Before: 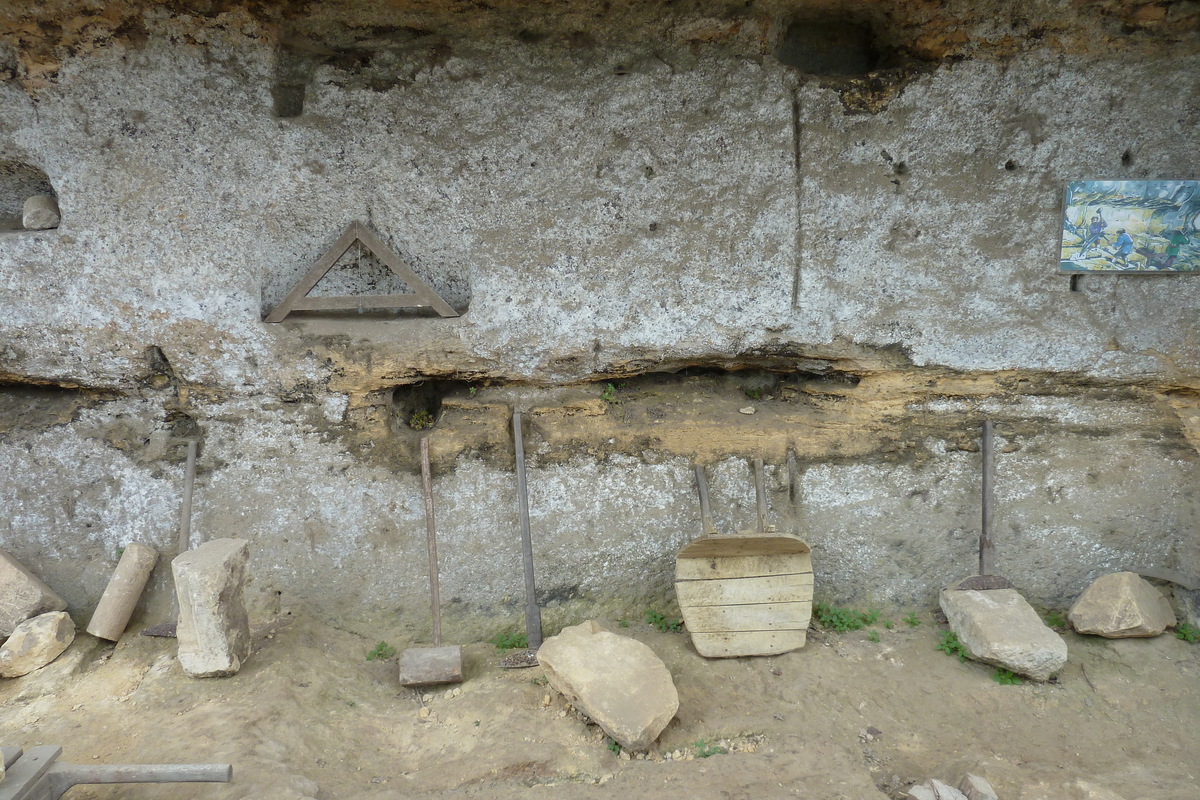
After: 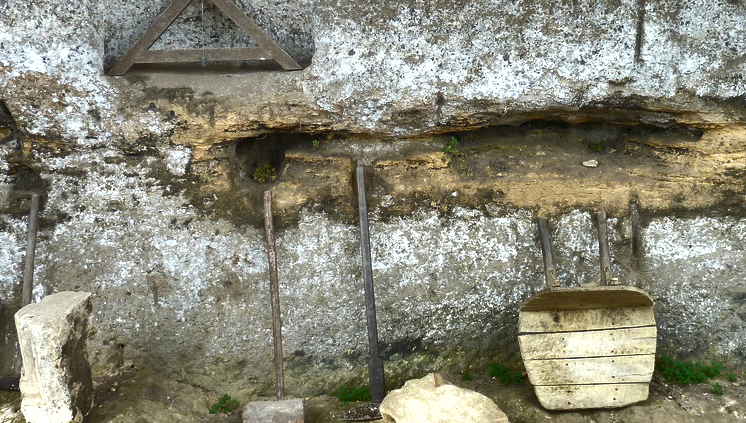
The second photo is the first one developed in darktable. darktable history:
shadows and highlights: shadows 18.59, highlights -85.18, soften with gaussian
crop: left 13.131%, top 30.949%, right 24.668%, bottom 16.077%
exposure: exposure 0.743 EV, compensate highlight preservation false
